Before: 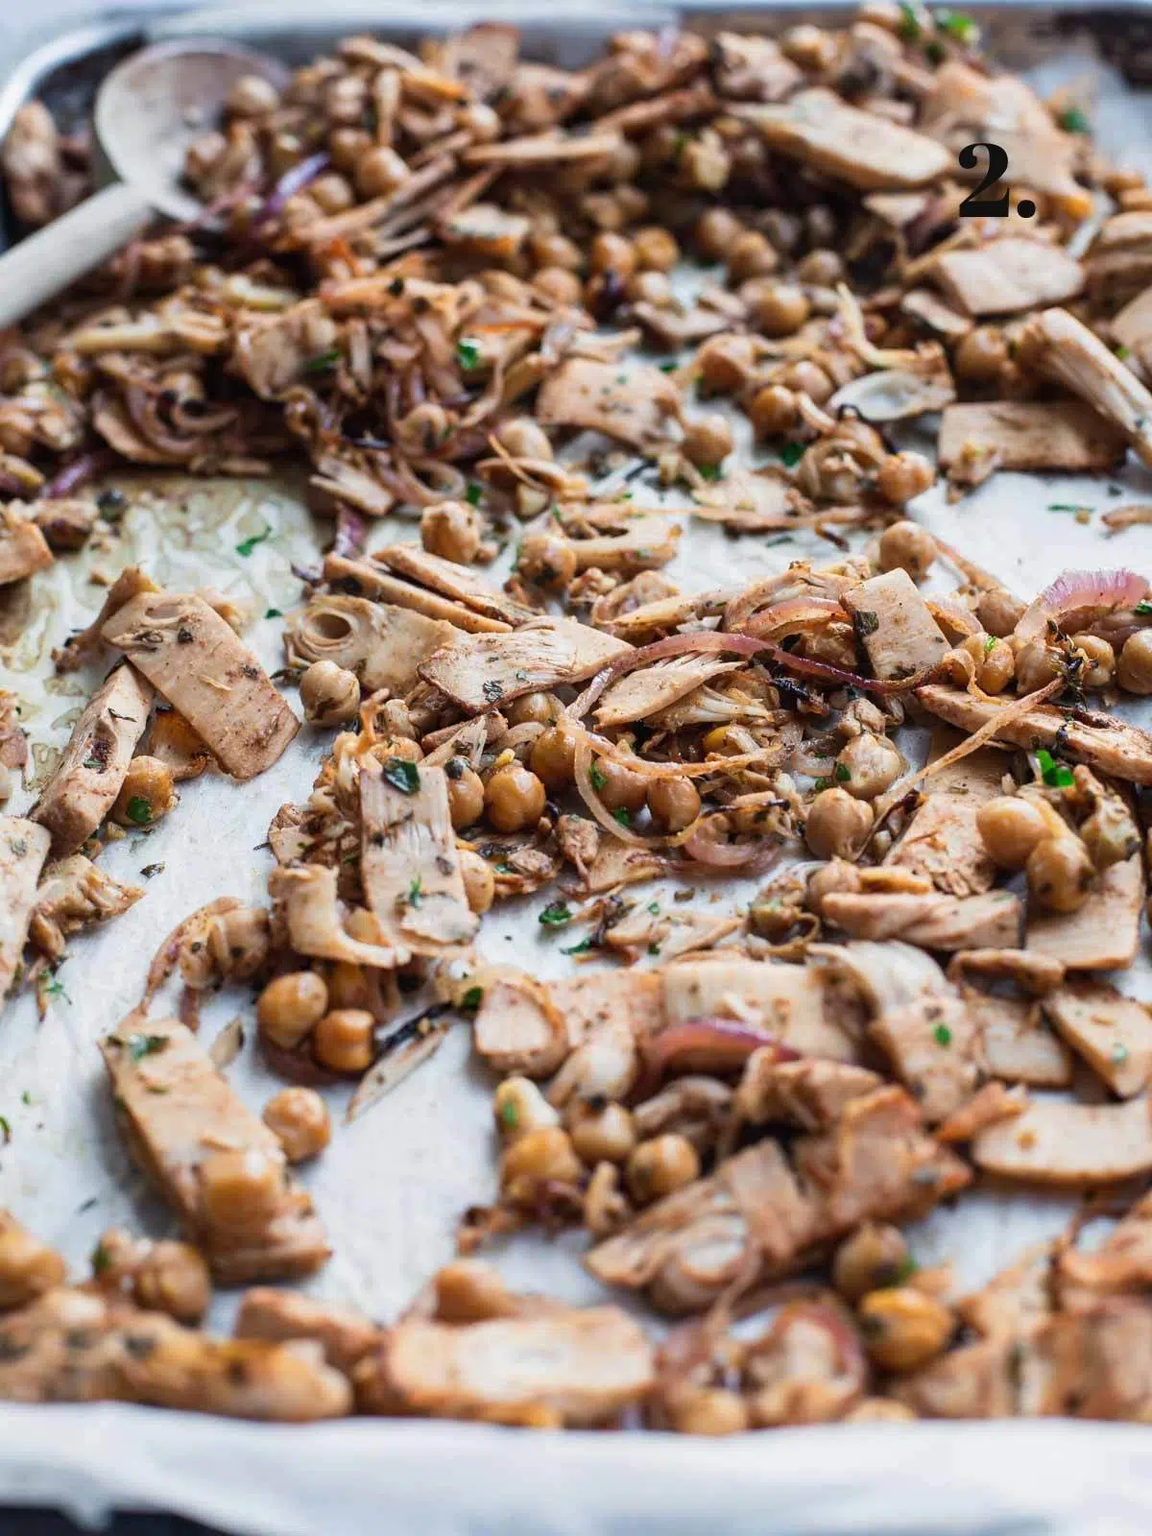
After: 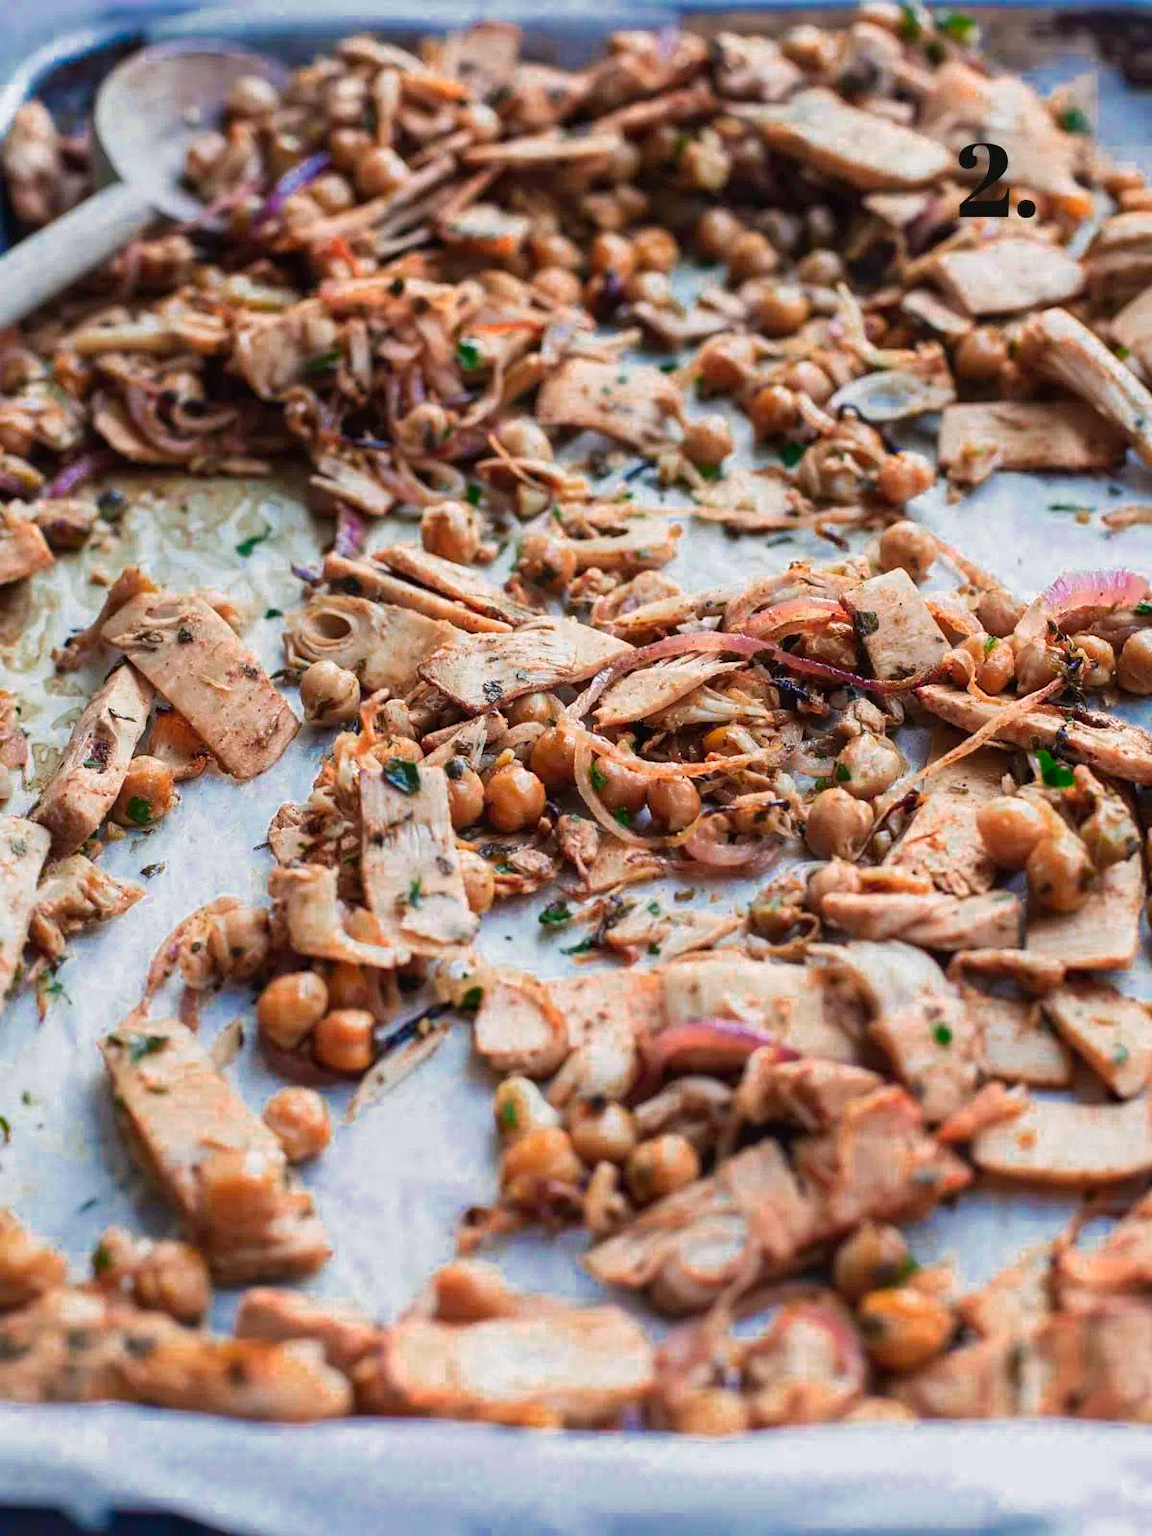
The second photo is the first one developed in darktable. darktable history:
color zones: curves: ch0 [(0, 0.553) (0.123, 0.58) (0.23, 0.419) (0.468, 0.155) (0.605, 0.132) (0.723, 0.063) (0.833, 0.172) (0.921, 0.468)]; ch1 [(0.025, 0.645) (0.229, 0.584) (0.326, 0.551) (0.537, 0.446) (0.599, 0.911) (0.708, 1) (0.805, 0.944)]; ch2 [(0.086, 0.468) (0.254, 0.464) (0.638, 0.564) (0.702, 0.592) (0.768, 0.564)]
